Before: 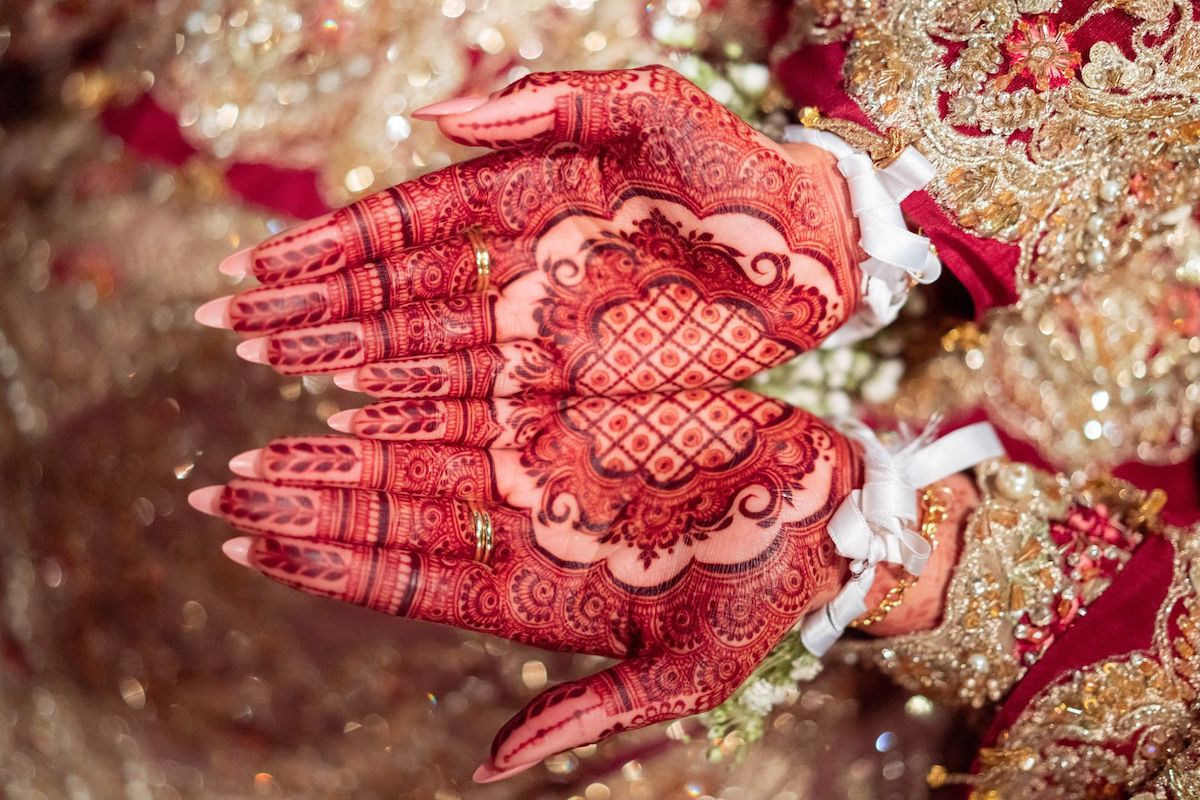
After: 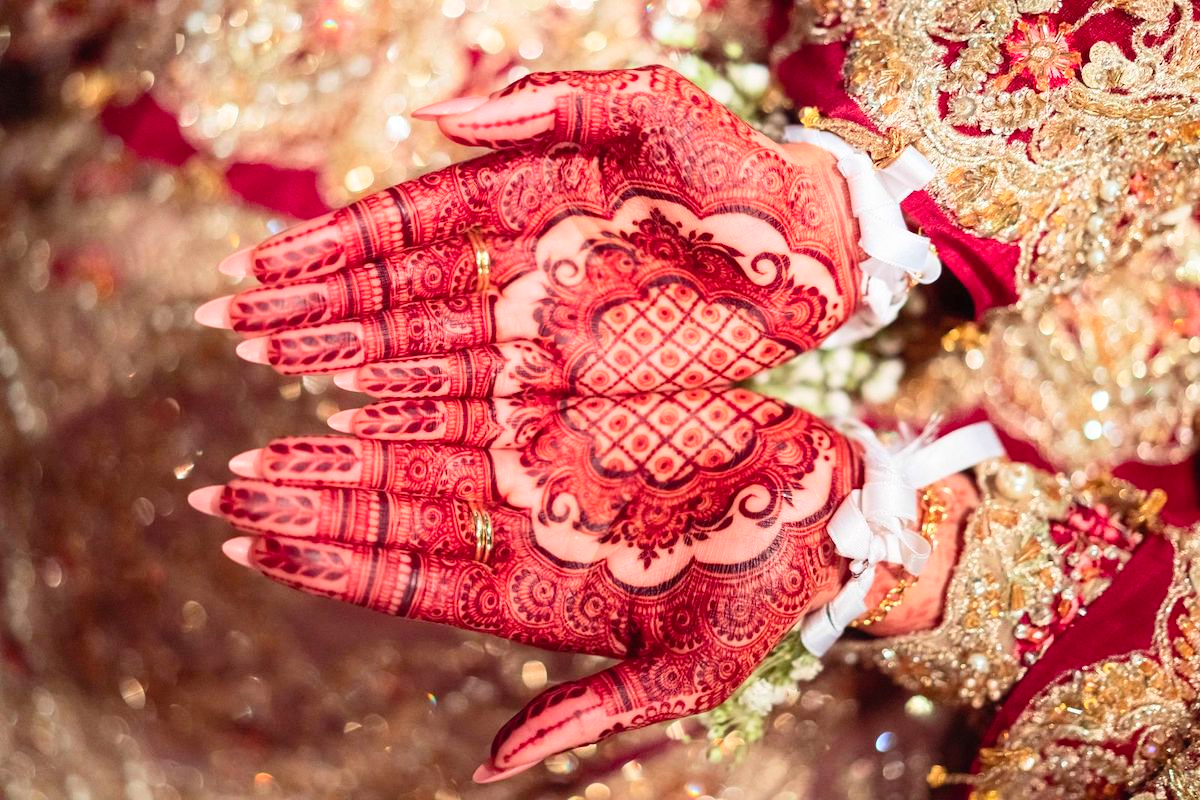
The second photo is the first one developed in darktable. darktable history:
contrast brightness saturation: contrast 0.202, brightness 0.17, saturation 0.219
